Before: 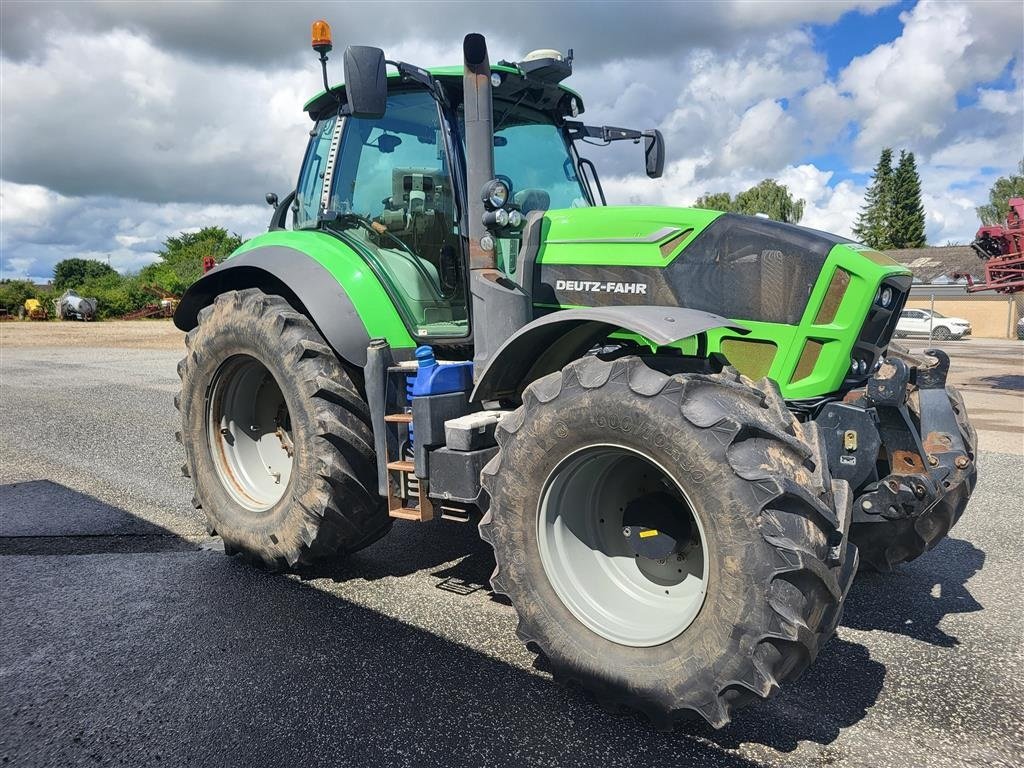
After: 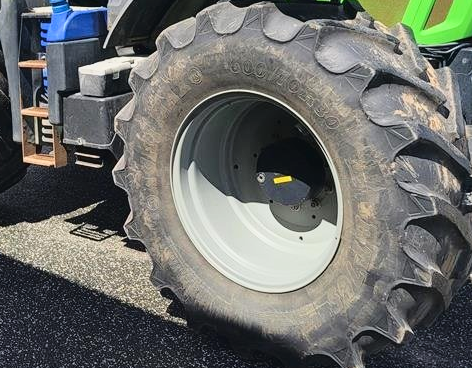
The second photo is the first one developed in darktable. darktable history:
tone curve: curves: ch0 [(0, 0.021) (0.049, 0.044) (0.152, 0.14) (0.328, 0.377) (0.473, 0.543) (0.641, 0.705) (0.85, 0.894) (1, 0.969)]; ch1 [(0, 0) (0.302, 0.331) (0.427, 0.433) (0.472, 0.47) (0.502, 0.503) (0.527, 0.524) (0.564, 0.591) (0.602, 0.632) (0.677, 0.701) (0.859, 0.885) (1, 1)]; ch2 [(0, 0) (0.33, 0.301) (0.447, 0.44) (0.487, 0.496) (0.502, 0.516) (0.535, 0.563) (0.565, 0.6) (0.618, 0.629) (1, 1)], color space Lab, linked channels, preserve colors none
crop: left 35.744%, top 46.132%, right 18.113%, bottom 5.865%
exposure: compensate exposure bias true, compensate highlight preservation false
